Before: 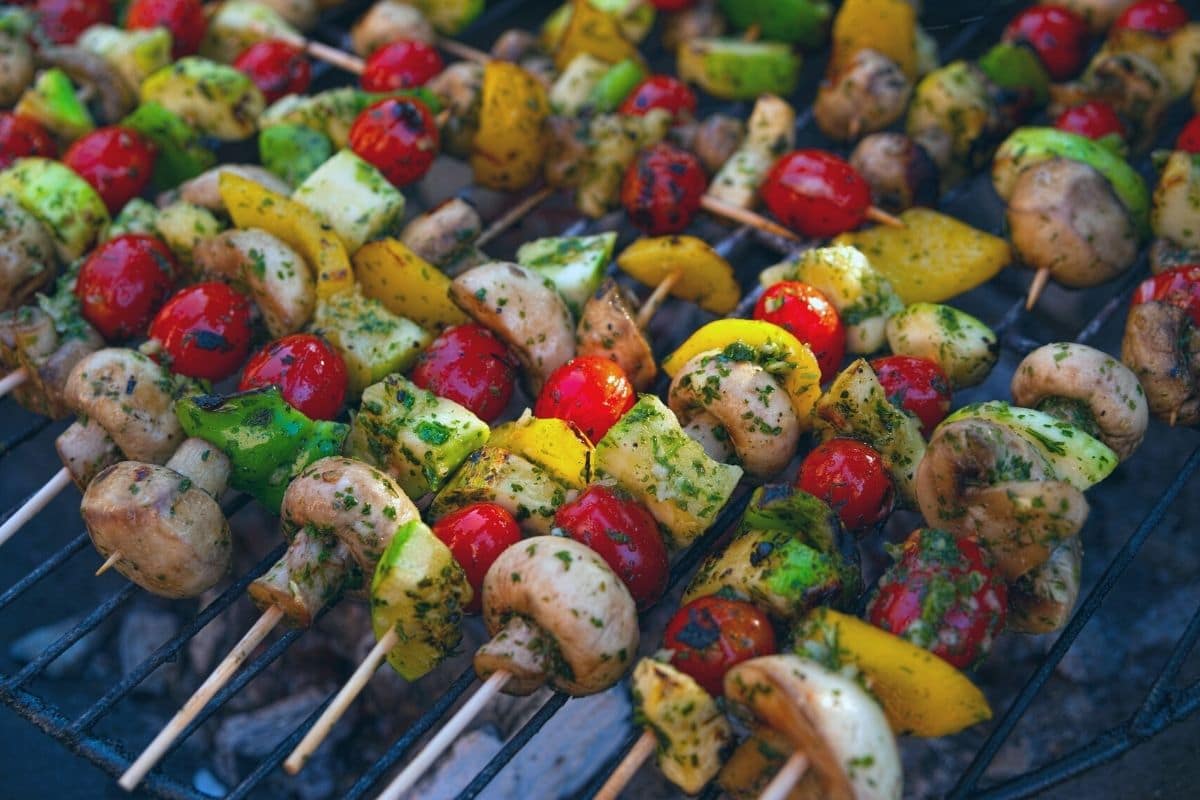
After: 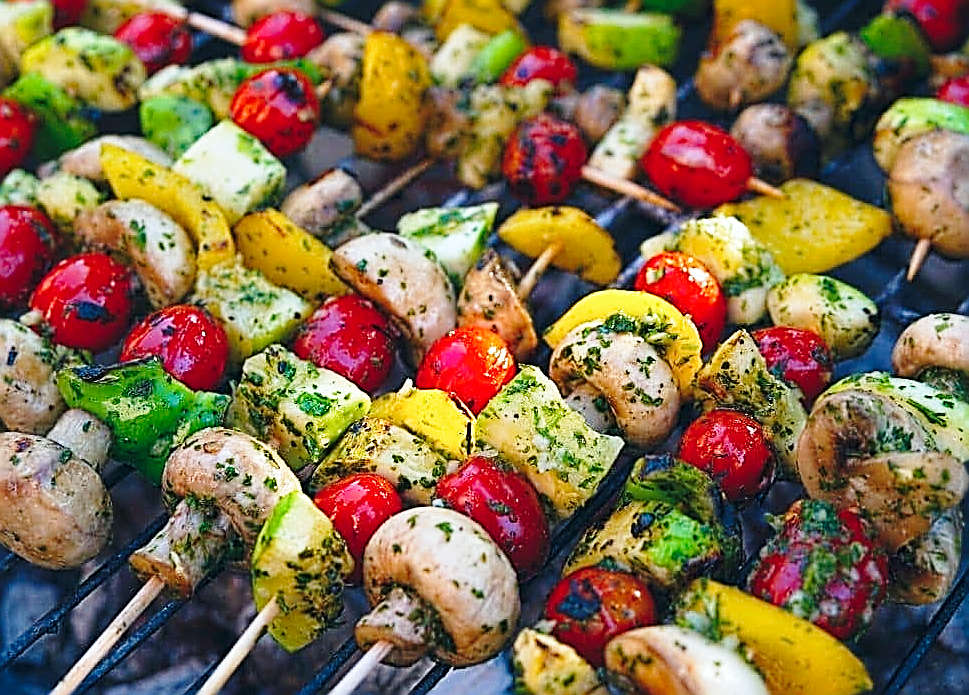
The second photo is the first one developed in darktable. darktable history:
sharpen: amount 1.847
base curve: curves: ch0 [(0, 0) (0.028, 0.03) (0.121, 0.232) (0.46, 0.748) (0.859, 0.968) (1, 1)], preserve colors none
crop: left 9.946%, top 3.652%, right 9.279%, bottom 9.369%
